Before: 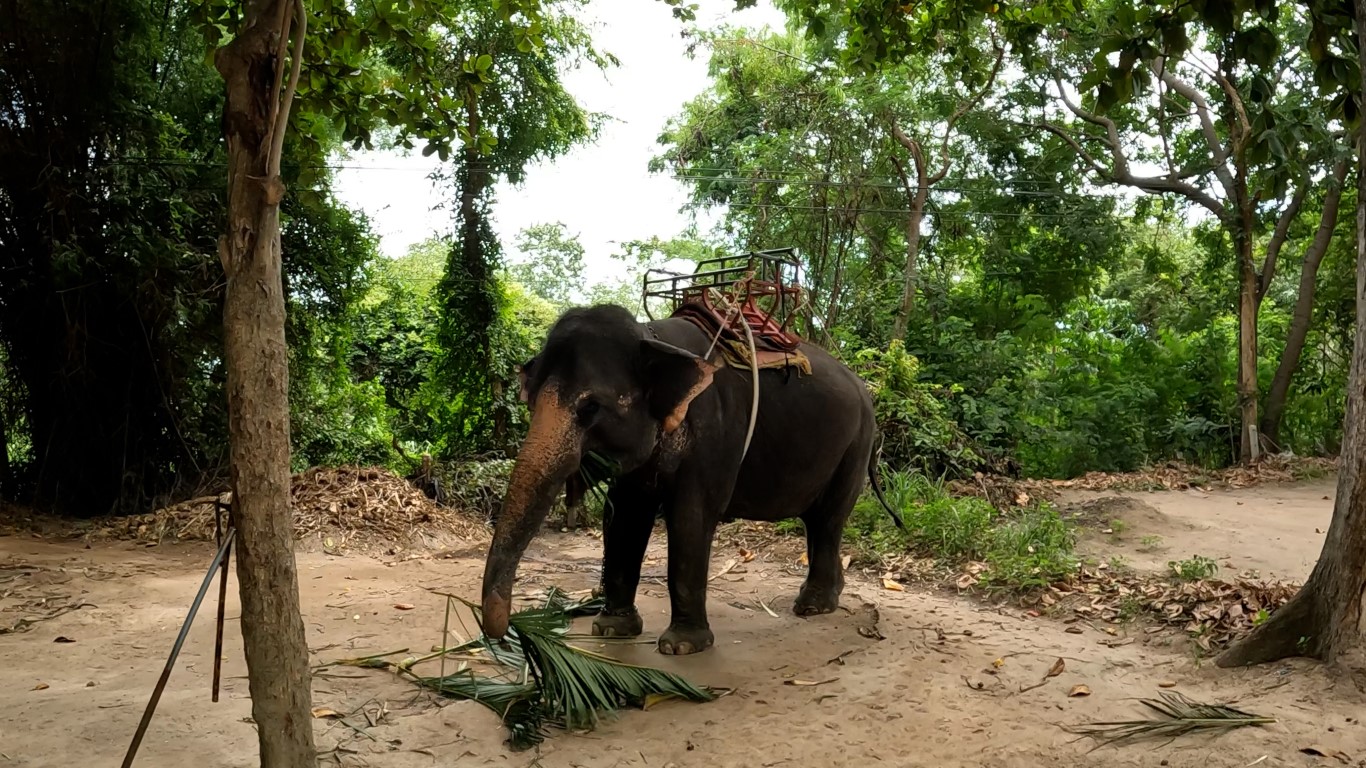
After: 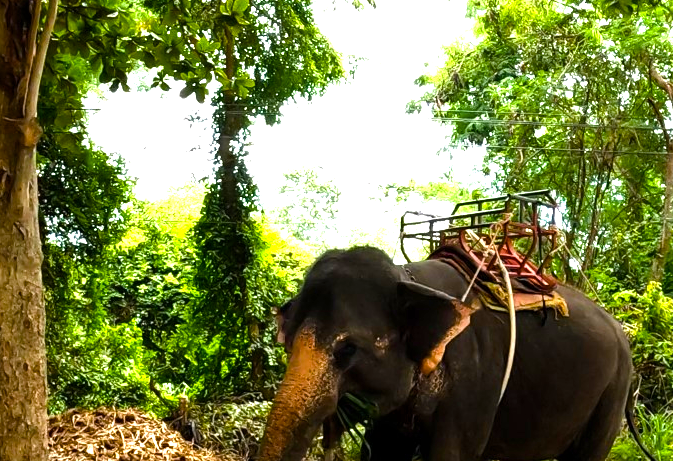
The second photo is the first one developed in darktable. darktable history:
crop: left 17.835%, top 7.675%, right 32.881%, bottom 32.213%
color balance rgb: linear chroma grading › global chroma 16.62%, perceptual saturation grading › highlights -8.63%, perceptual saturation grading › mid-tones 18.66%, perceptual saturation grading › shadows 28.49%, perceptual brilliance grading › highlights 14.22%, perceptual brilliance grading › shadows -18.96%, global vibrance 27.71%
exposure: exposure 0.935 EV, compensate highlight preservation false
